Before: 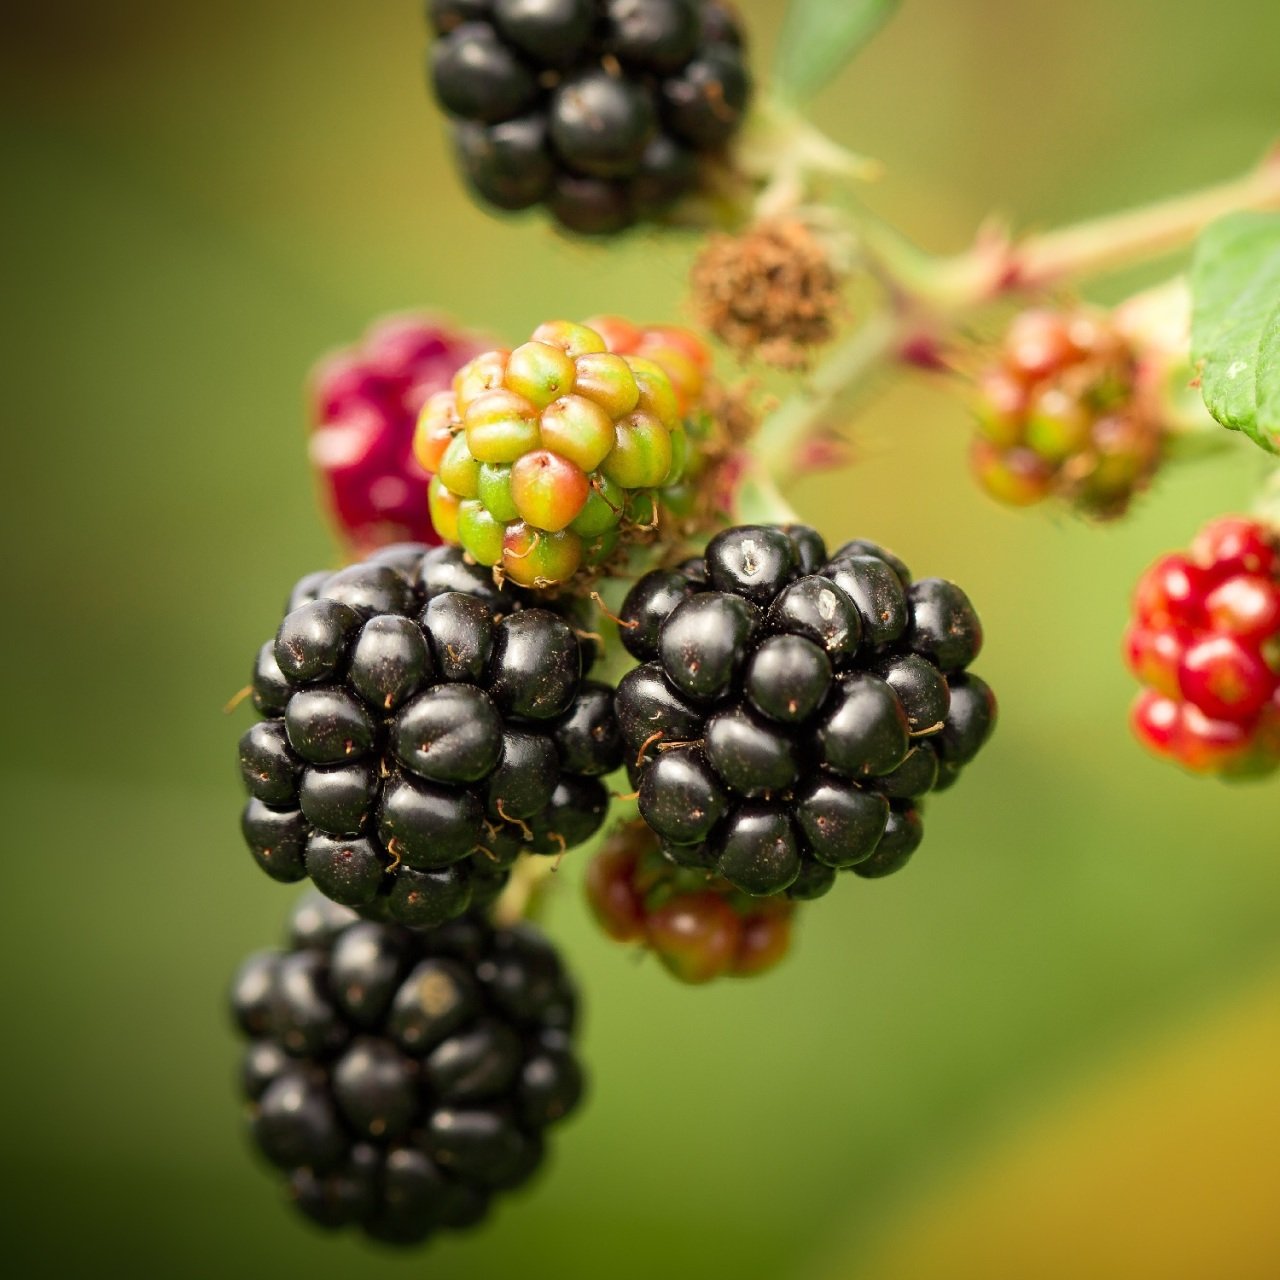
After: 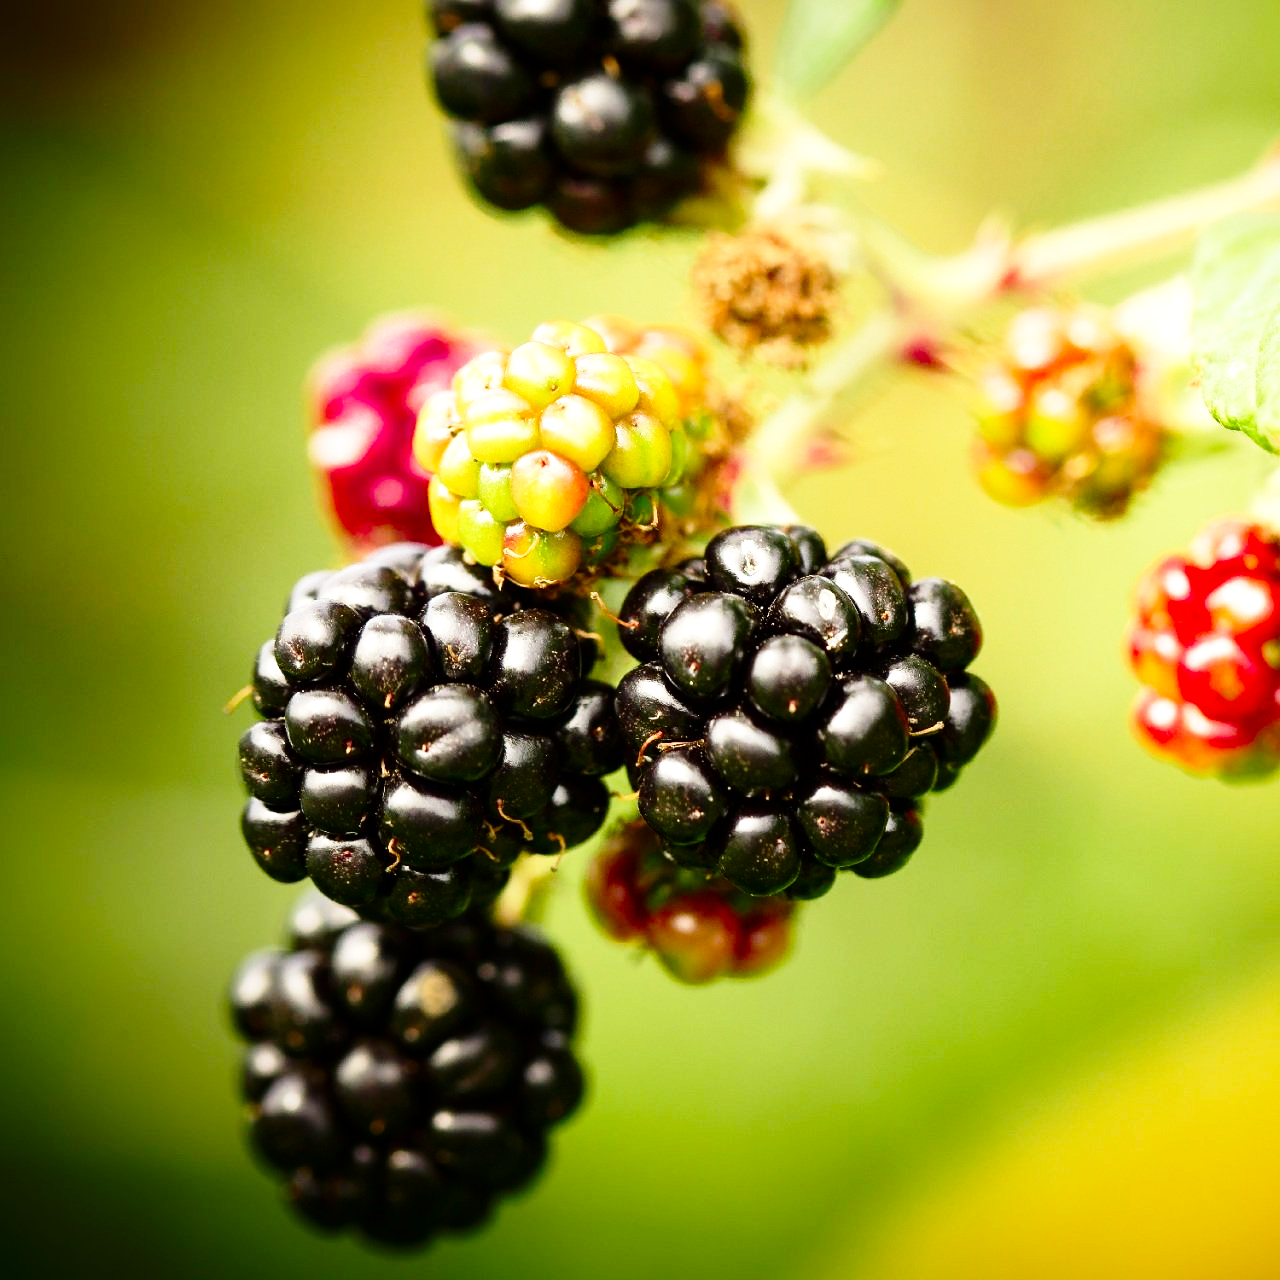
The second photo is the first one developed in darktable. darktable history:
tone equalizer: -8 EV -0.405 EV, -7 EV -0.365 EV, -6 EV -0.312 EV, -5 EV -0.222 EV, -3 EV 0.198 EV, -2 EV 0.358 EV, -1 EV 0.378 EV, +0 EV 0.408 EV
contrast brightness saturation: contrast 0.066, brightness -0.137, saturation 0.114
base curve: curves: ch0 [(0, 0) (0.028, 0.03) (0.121, 0.232) (0.46, 0.748) (0.859, 0.968) (1, 1)], preserve colors none
